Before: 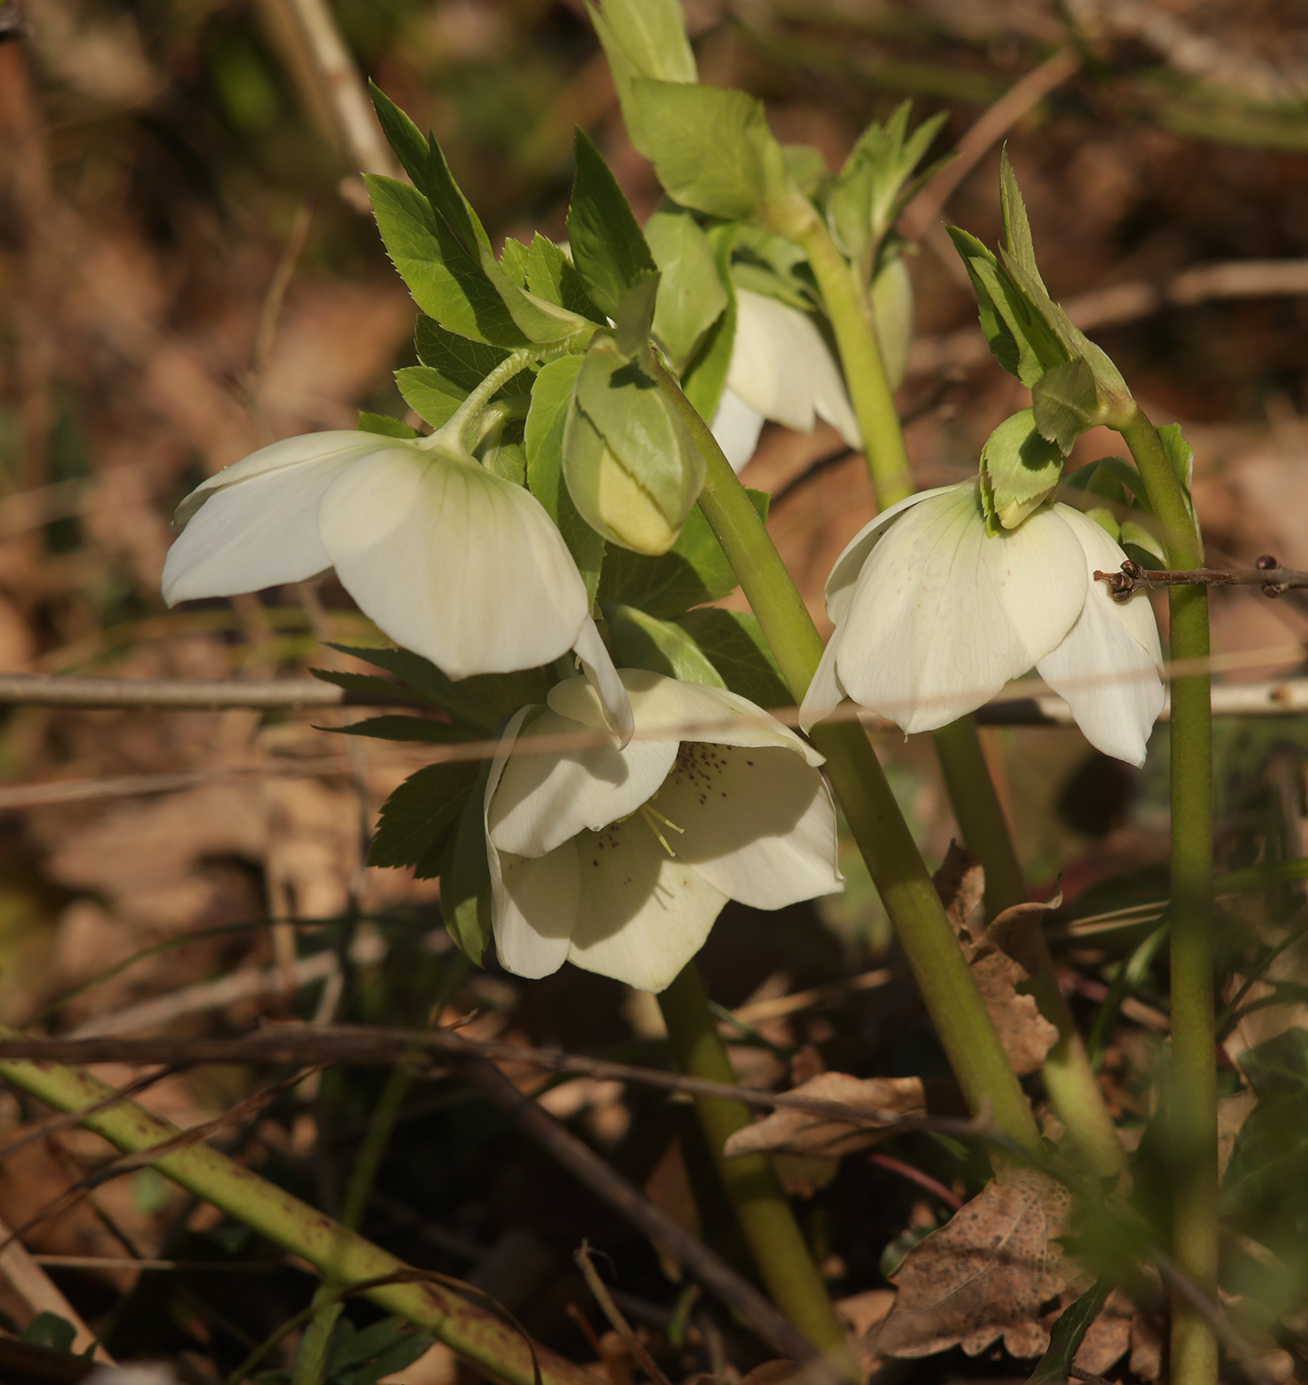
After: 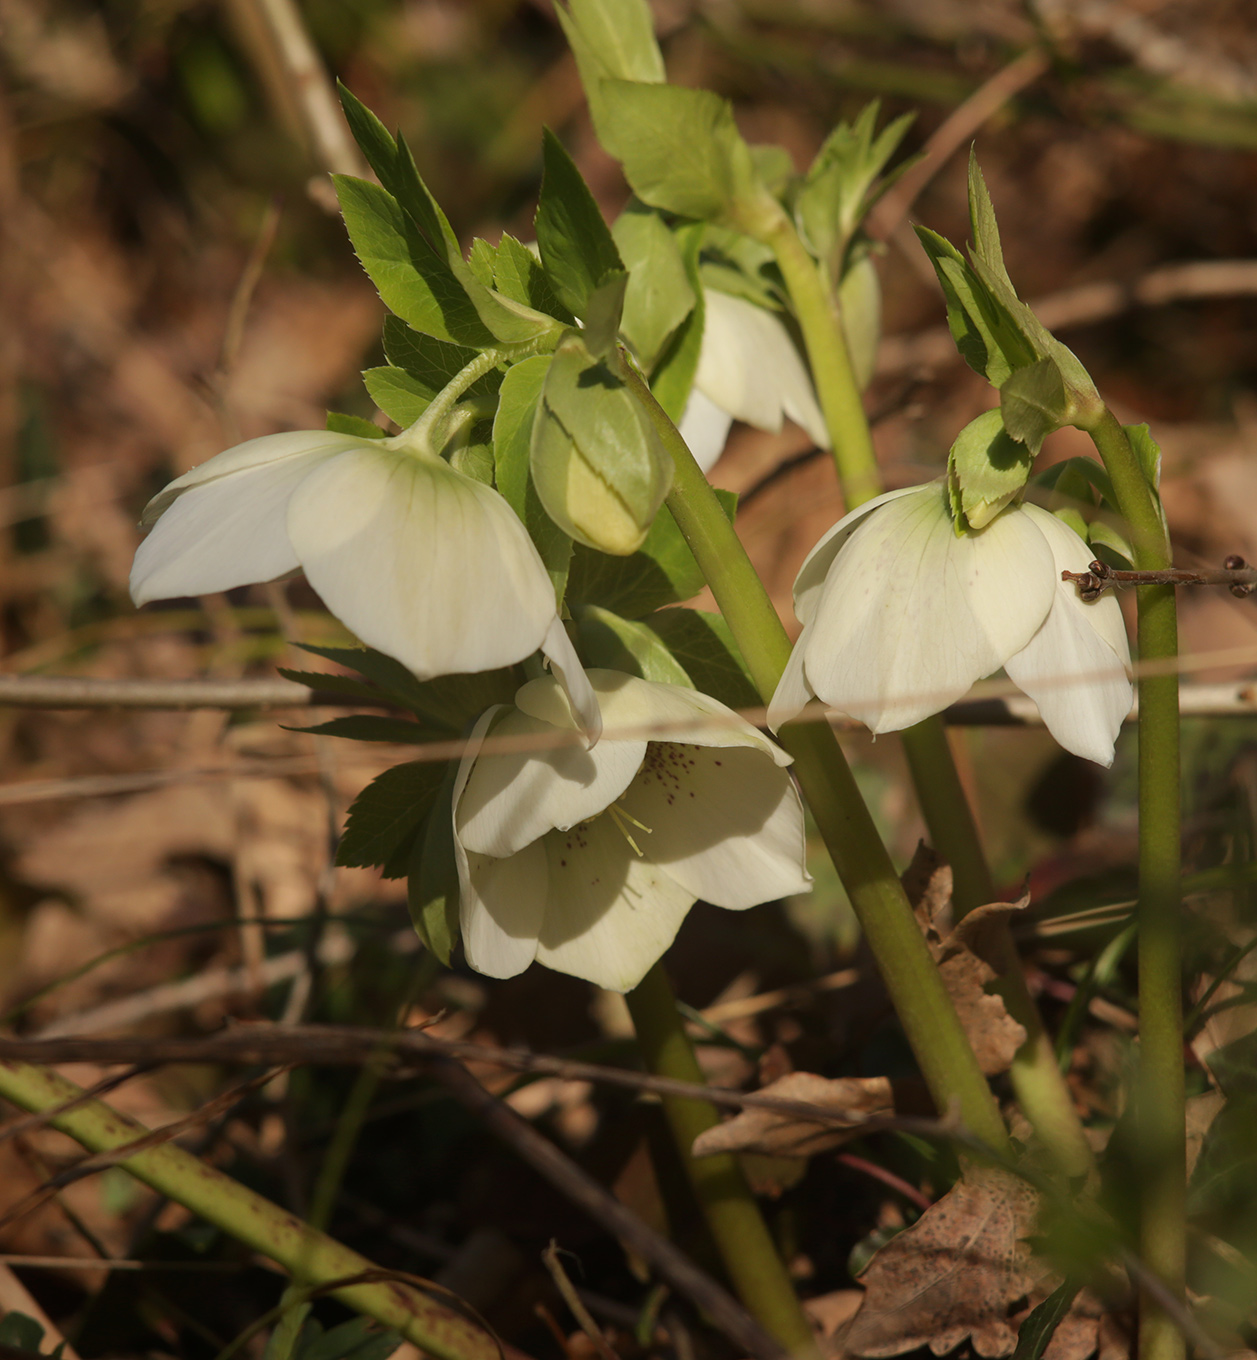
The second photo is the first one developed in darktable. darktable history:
crop and rotate: left 2.517%, right 1.31%, bottom 1.769%
